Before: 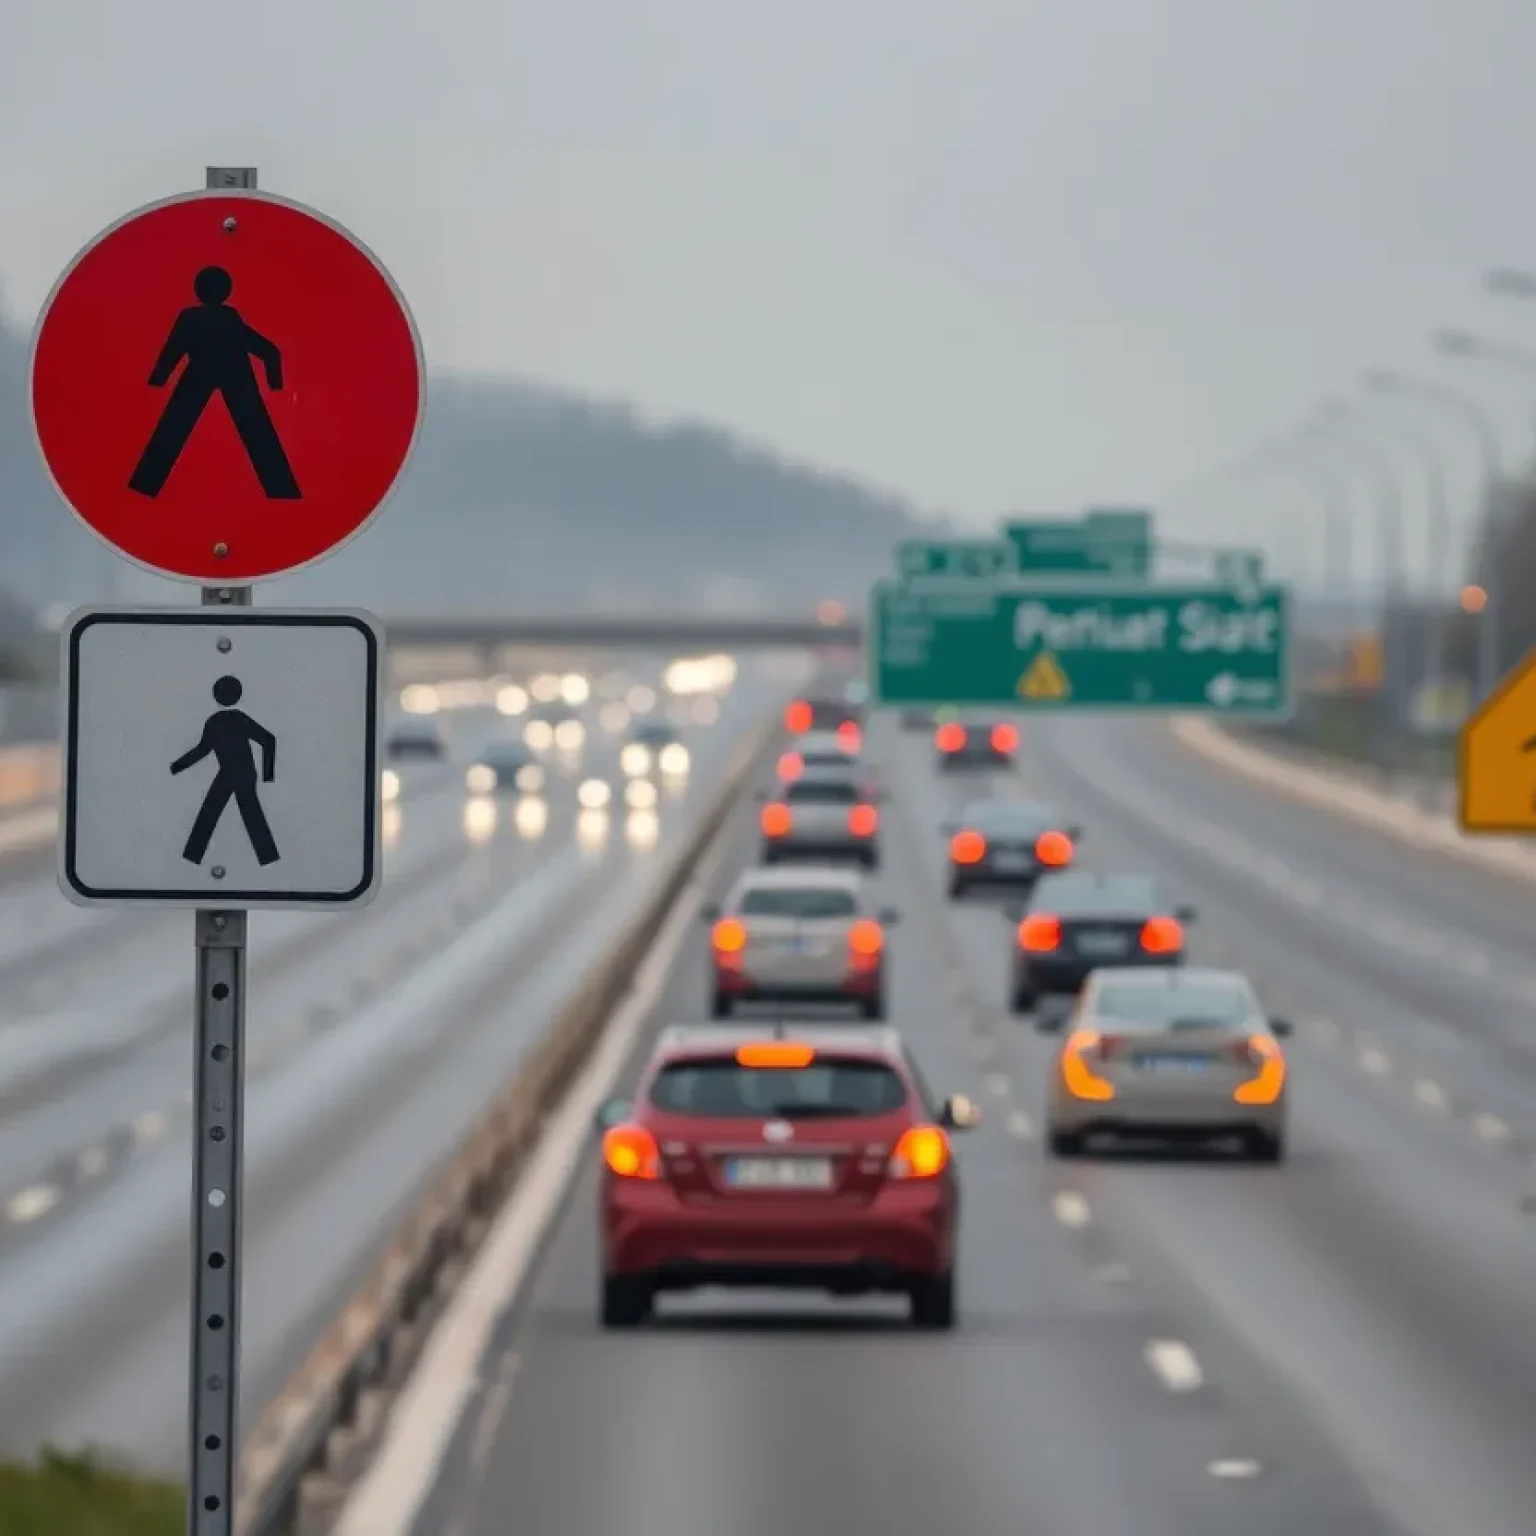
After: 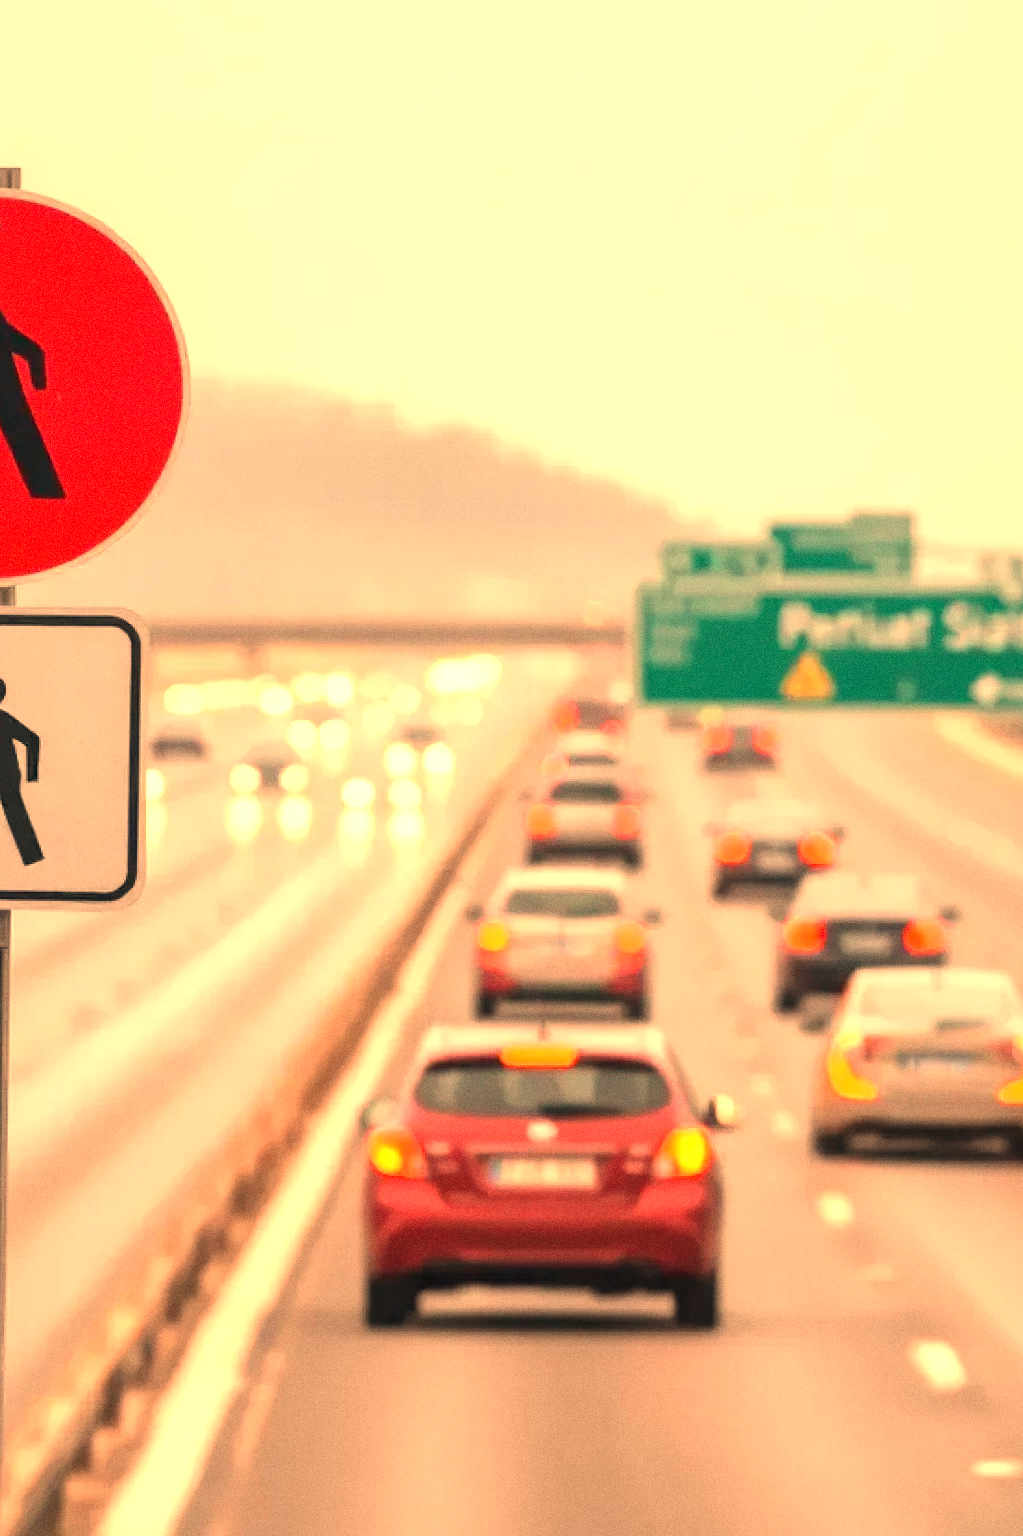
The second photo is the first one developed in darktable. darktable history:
crop: left 15.419%, right 17.914%
exposure: exposure 1.137 EV, compensate highlight preservation false
white balance: red 1.467, blue 0.684
grain: coarseness 0.09 ISO
